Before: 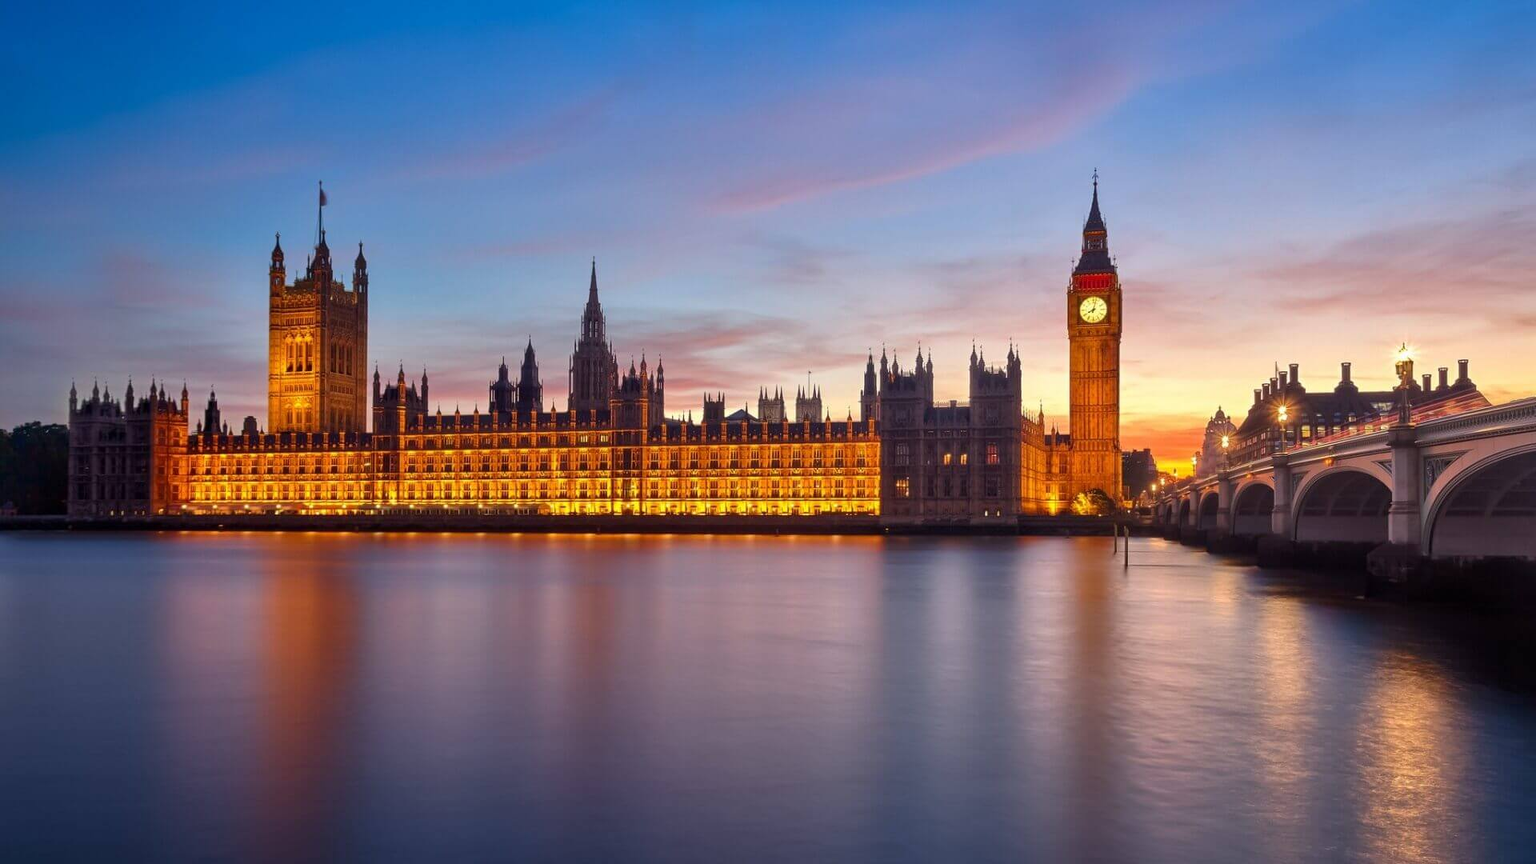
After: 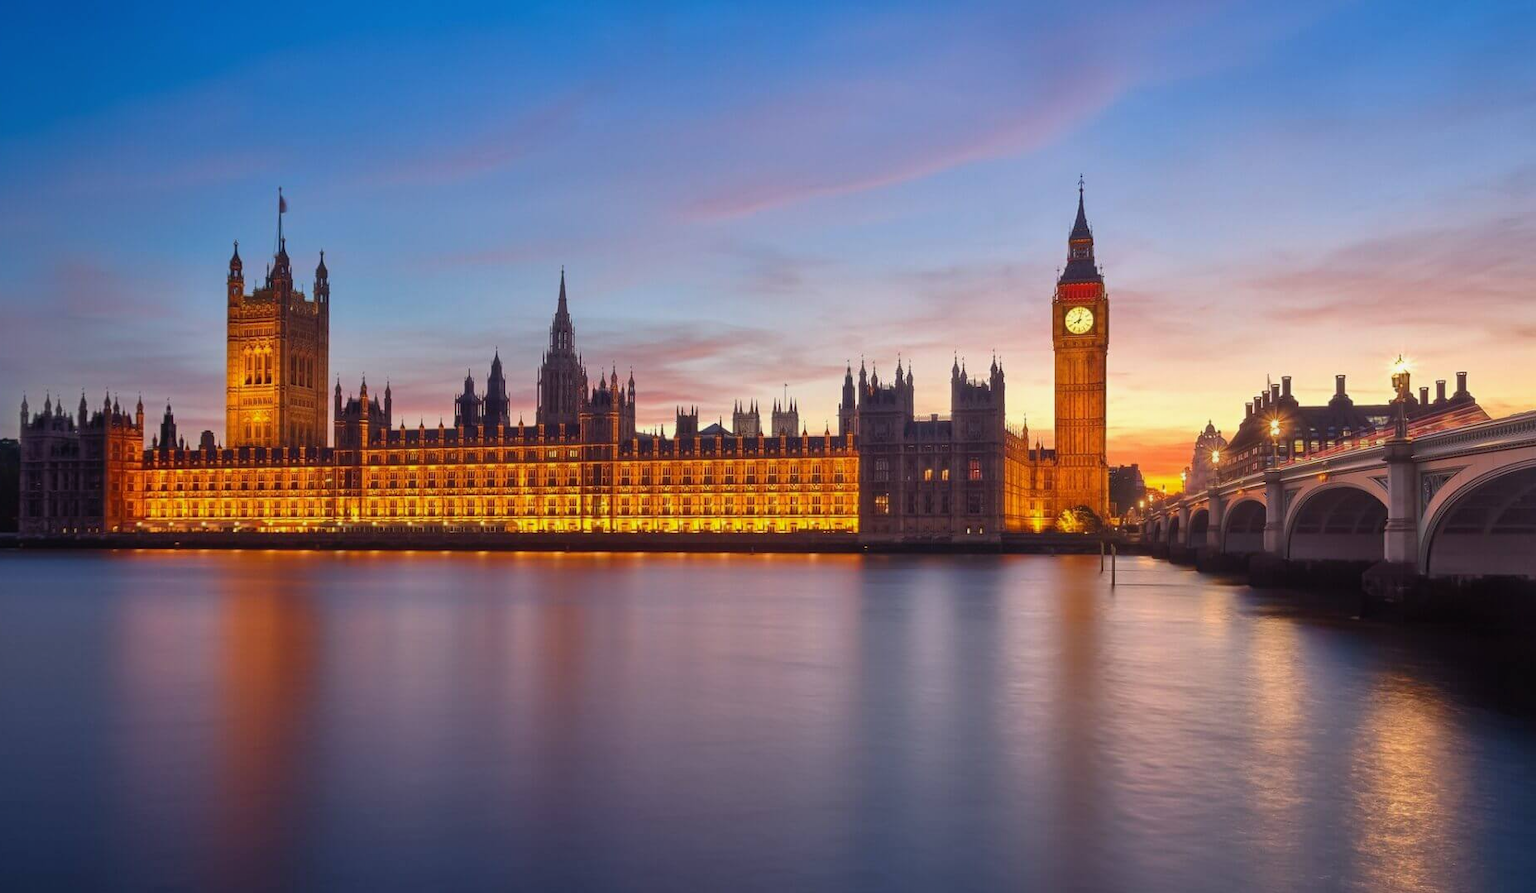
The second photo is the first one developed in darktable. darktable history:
contrast equalizer: octaves 7, y [[0.6 ×6], [0.55 ×6], [0 ×6], [0 ×6], [0 ×6]], mix -0.3
crop and rotate: left 3.238%
